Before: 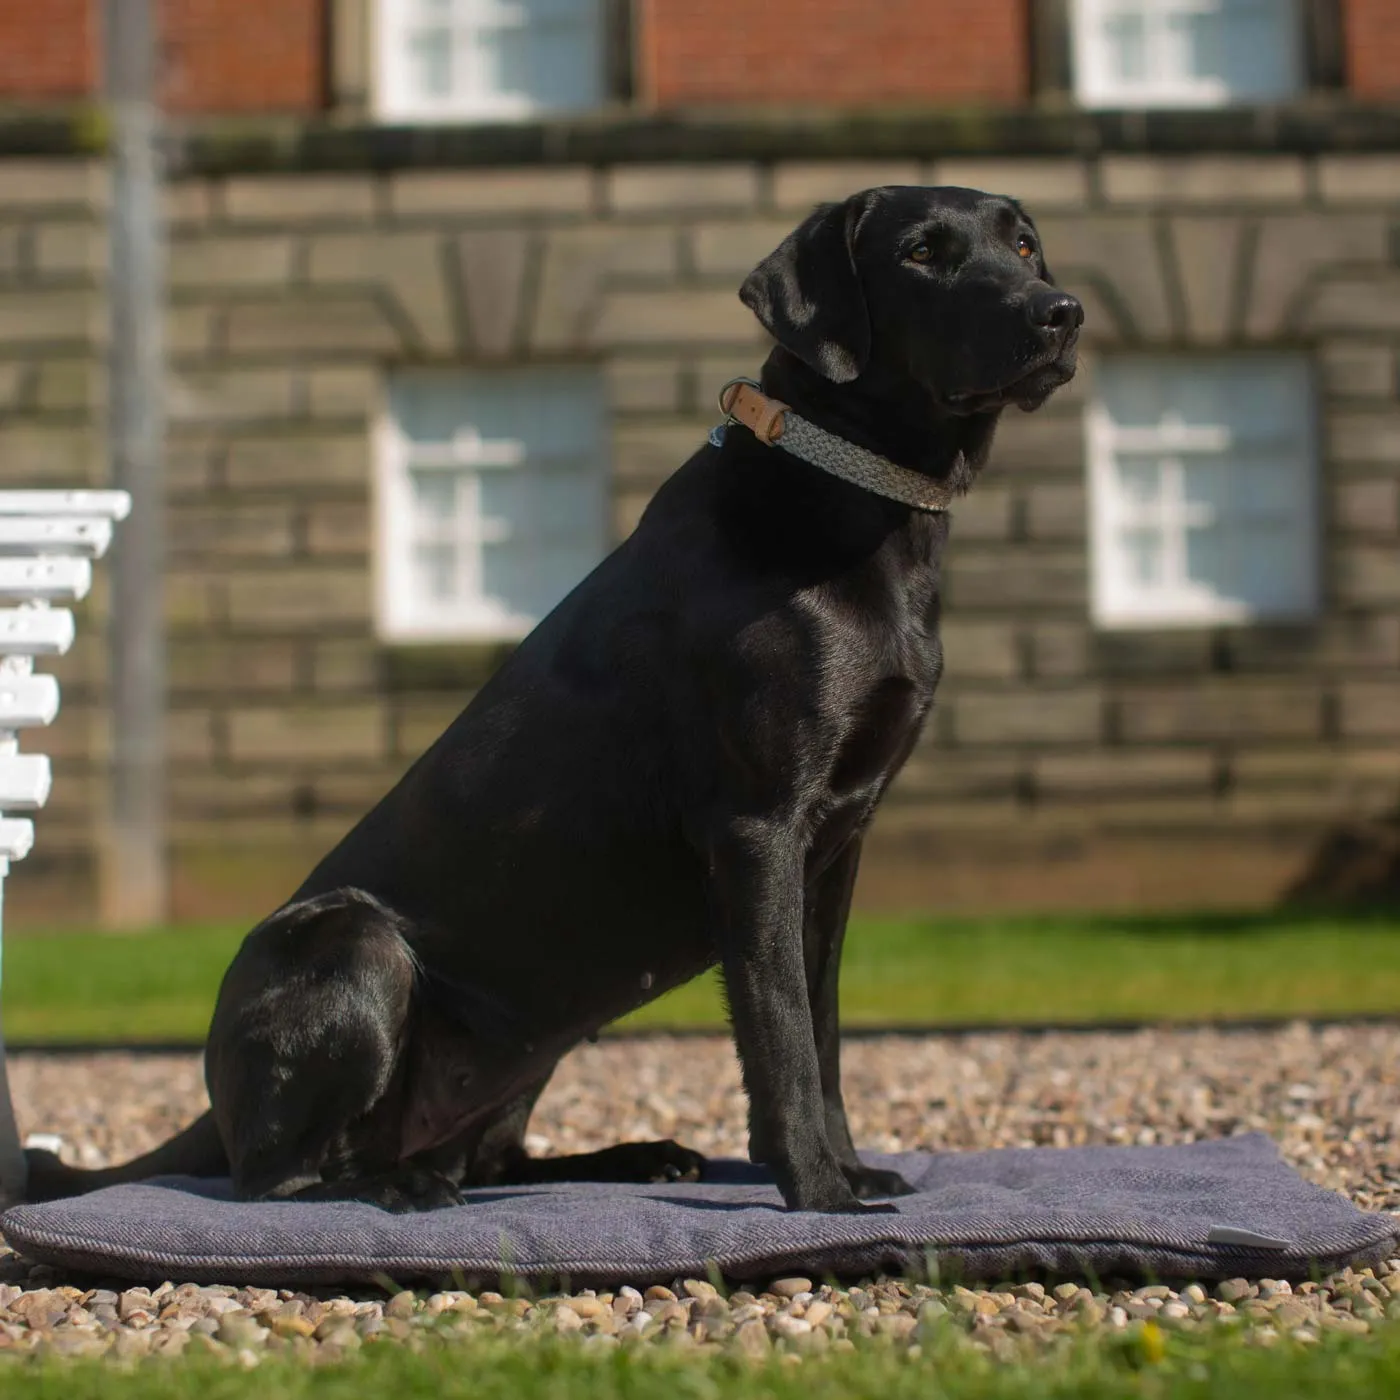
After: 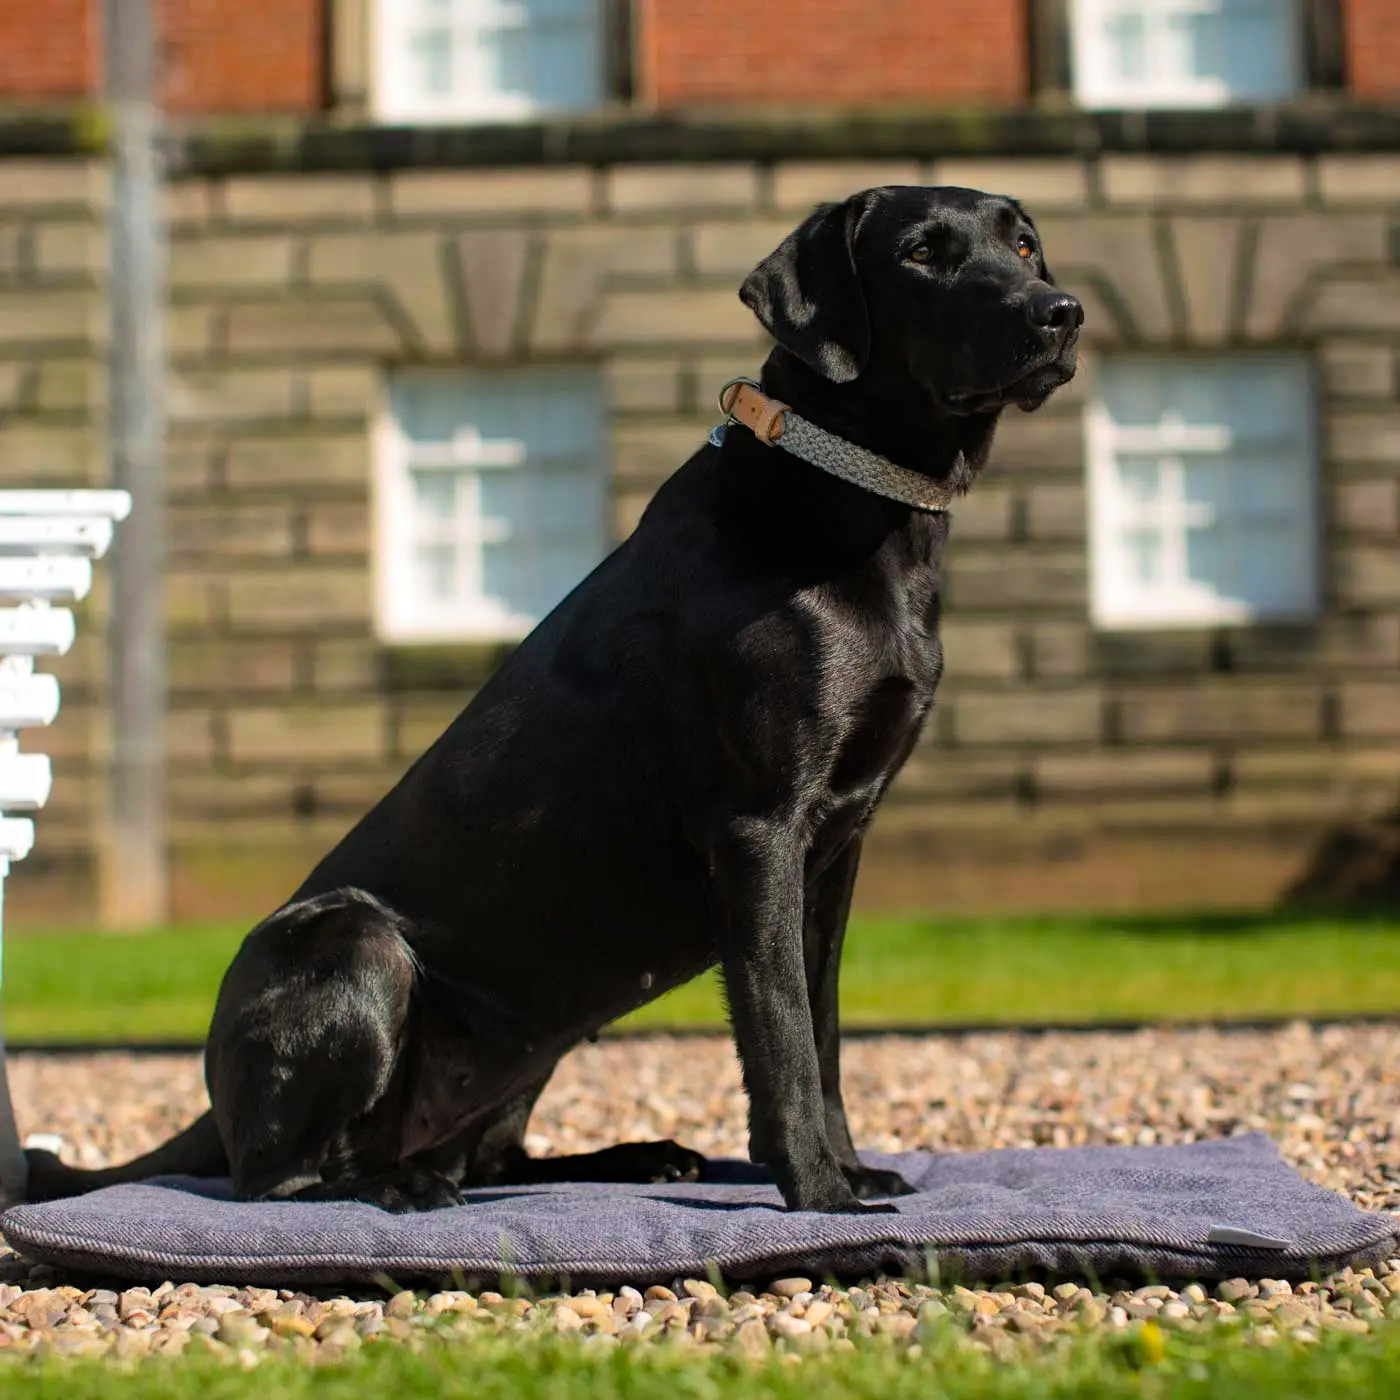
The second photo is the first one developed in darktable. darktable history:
tone curve: curves: ch0 [(0, 0) (0.004, 0.001) (0.133, 0.132) (0.325, 0.395) (0.455, 0.565) (0.832, 0.925) (1, 1)], color space Lab, linked channels, preserve colors none
haze removal: compatibility mode true, adaptive false
